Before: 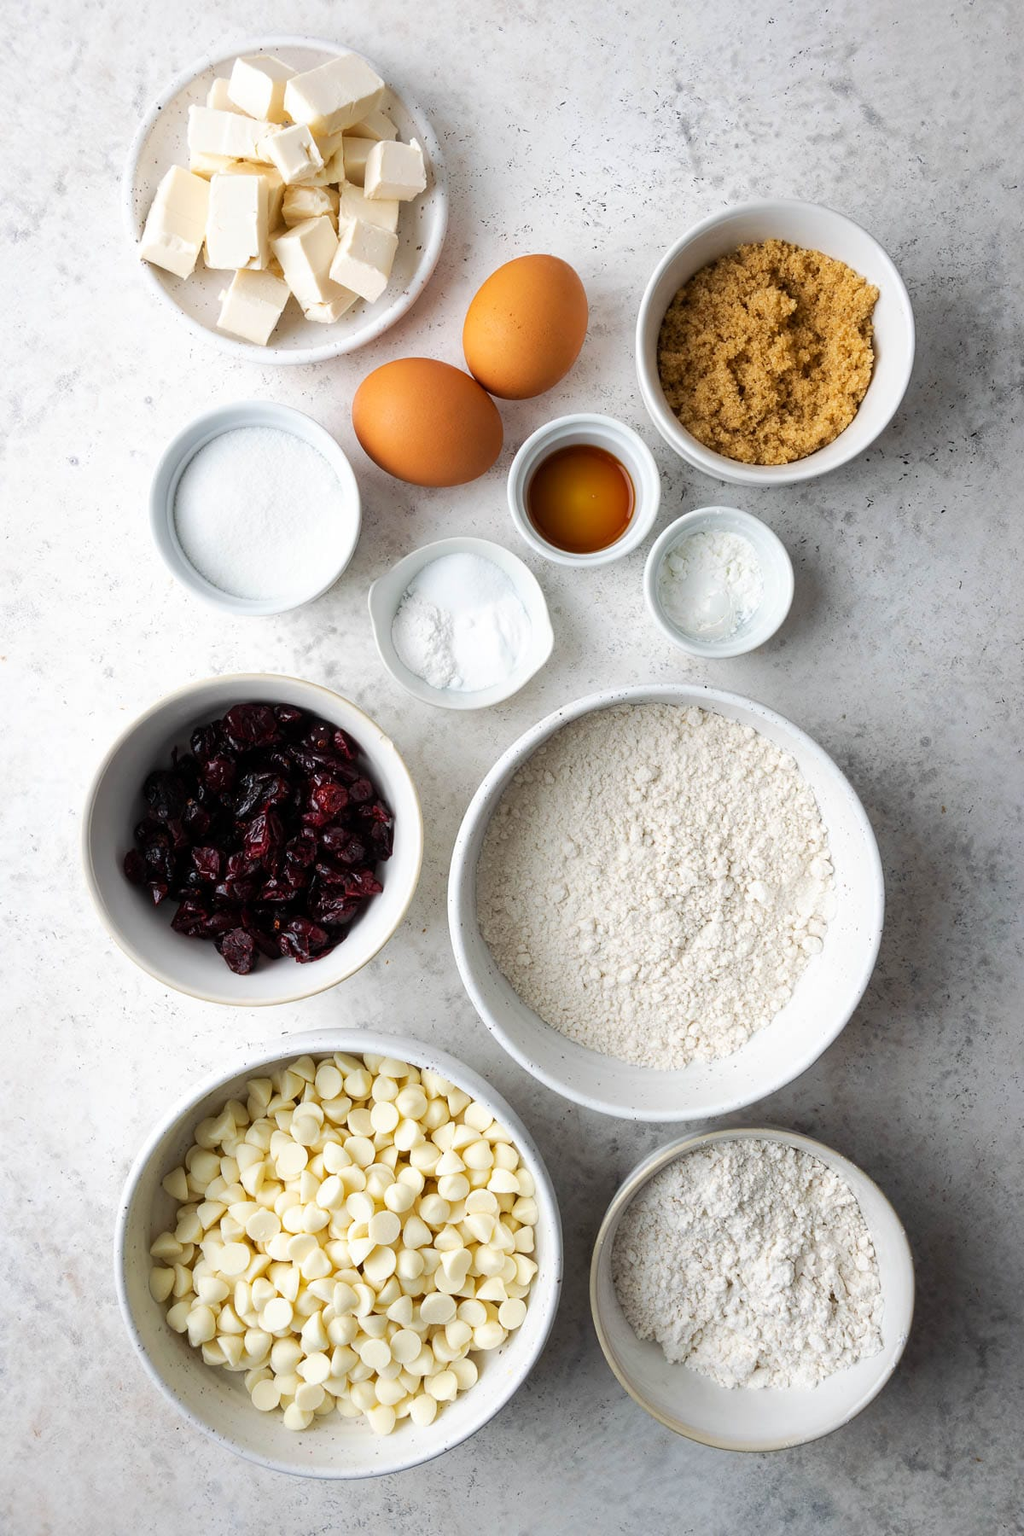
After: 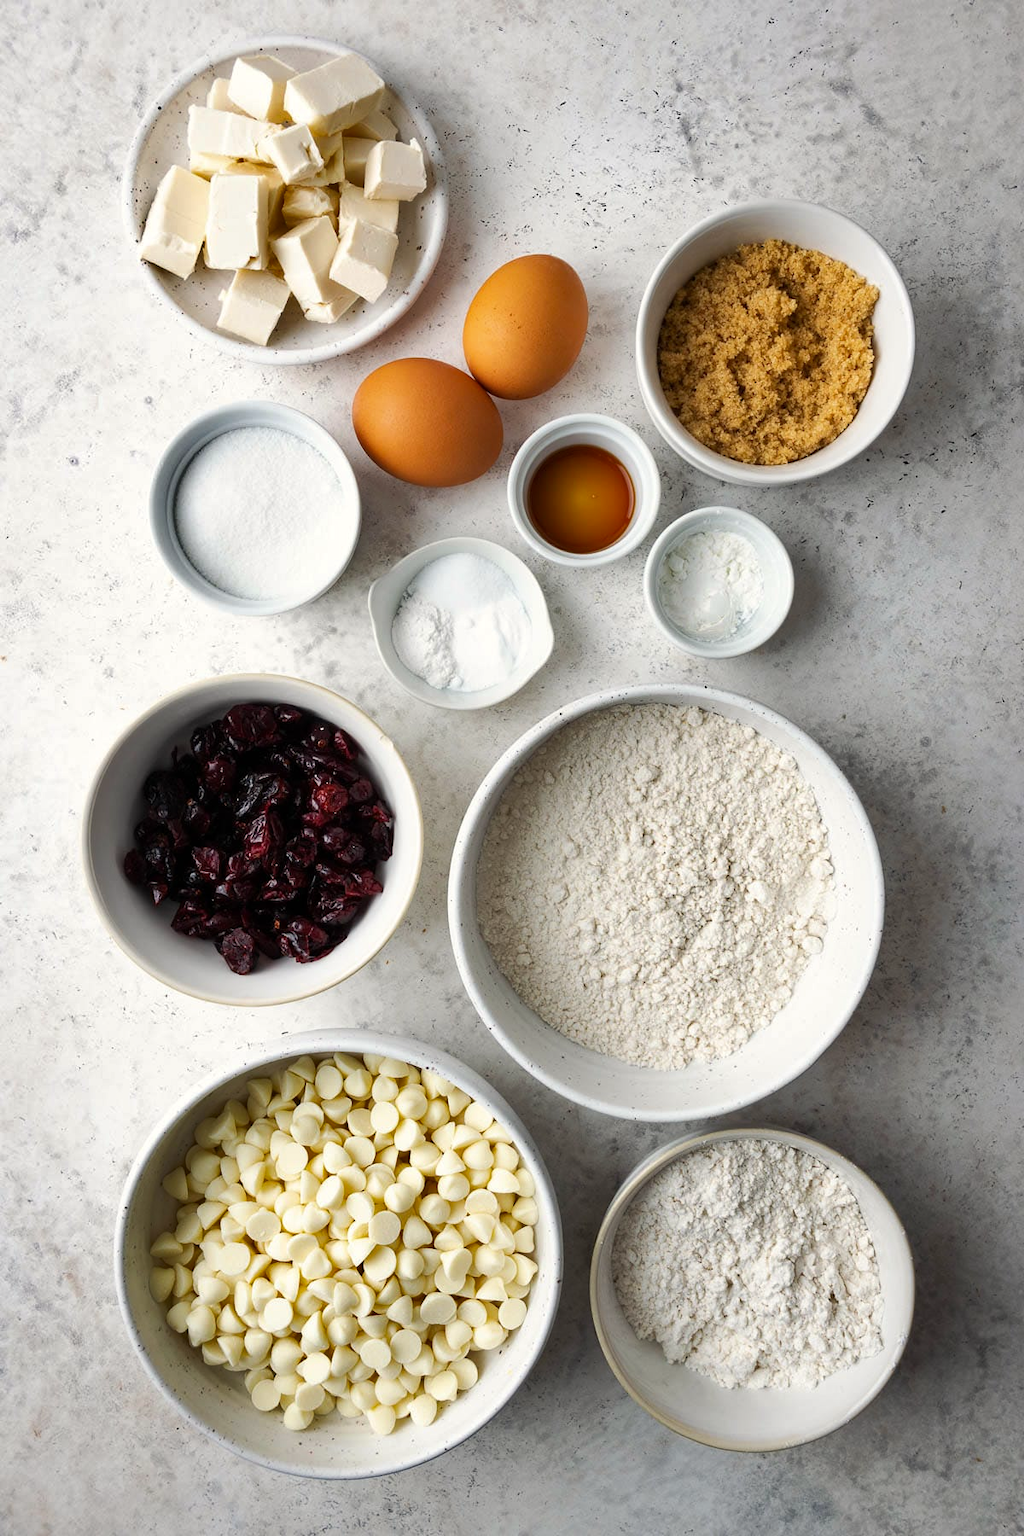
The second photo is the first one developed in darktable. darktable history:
color correction: highlights b* 2.97
shadows and highlights: soften with gaussian
